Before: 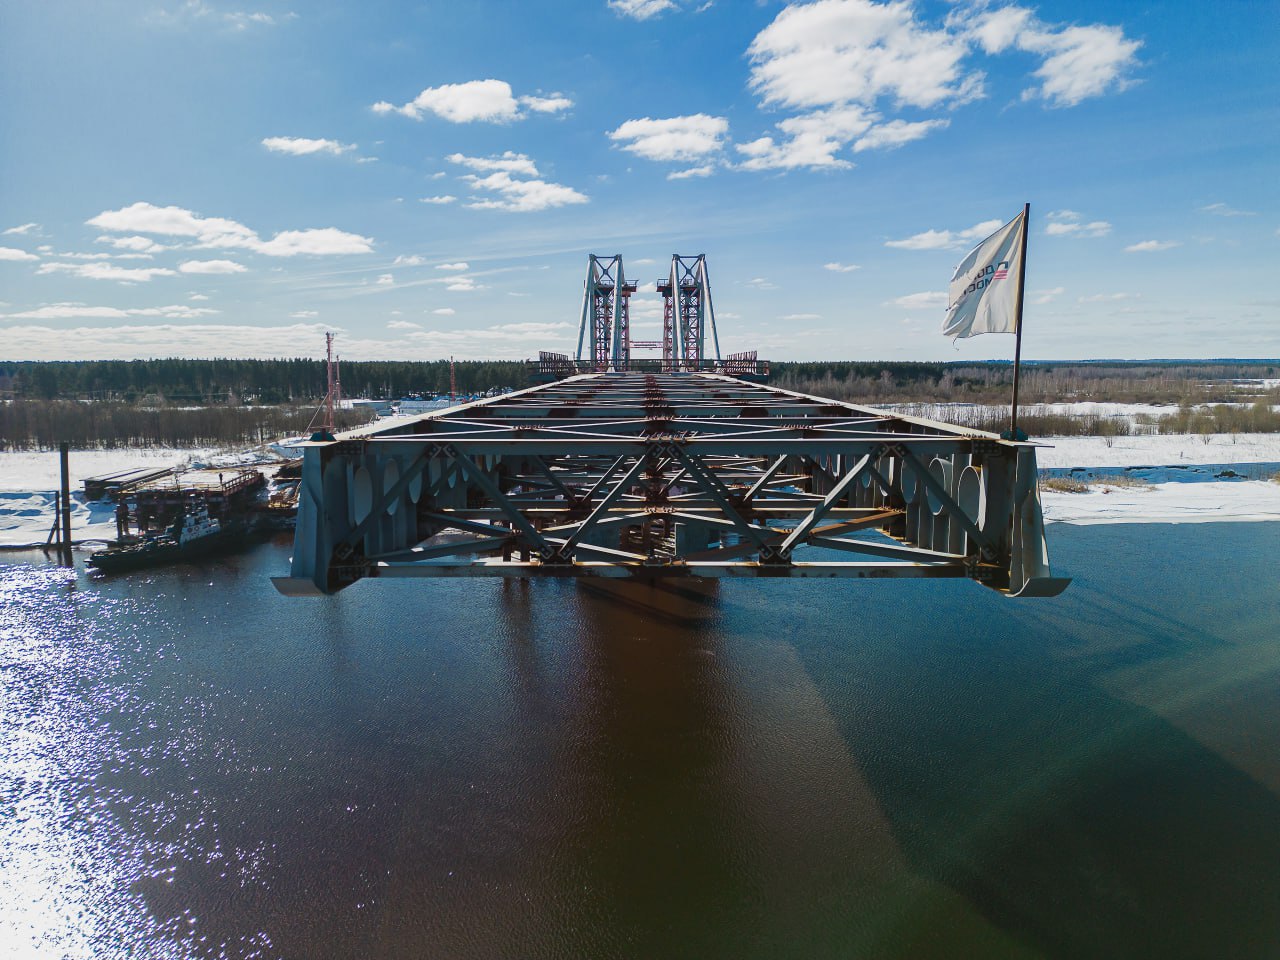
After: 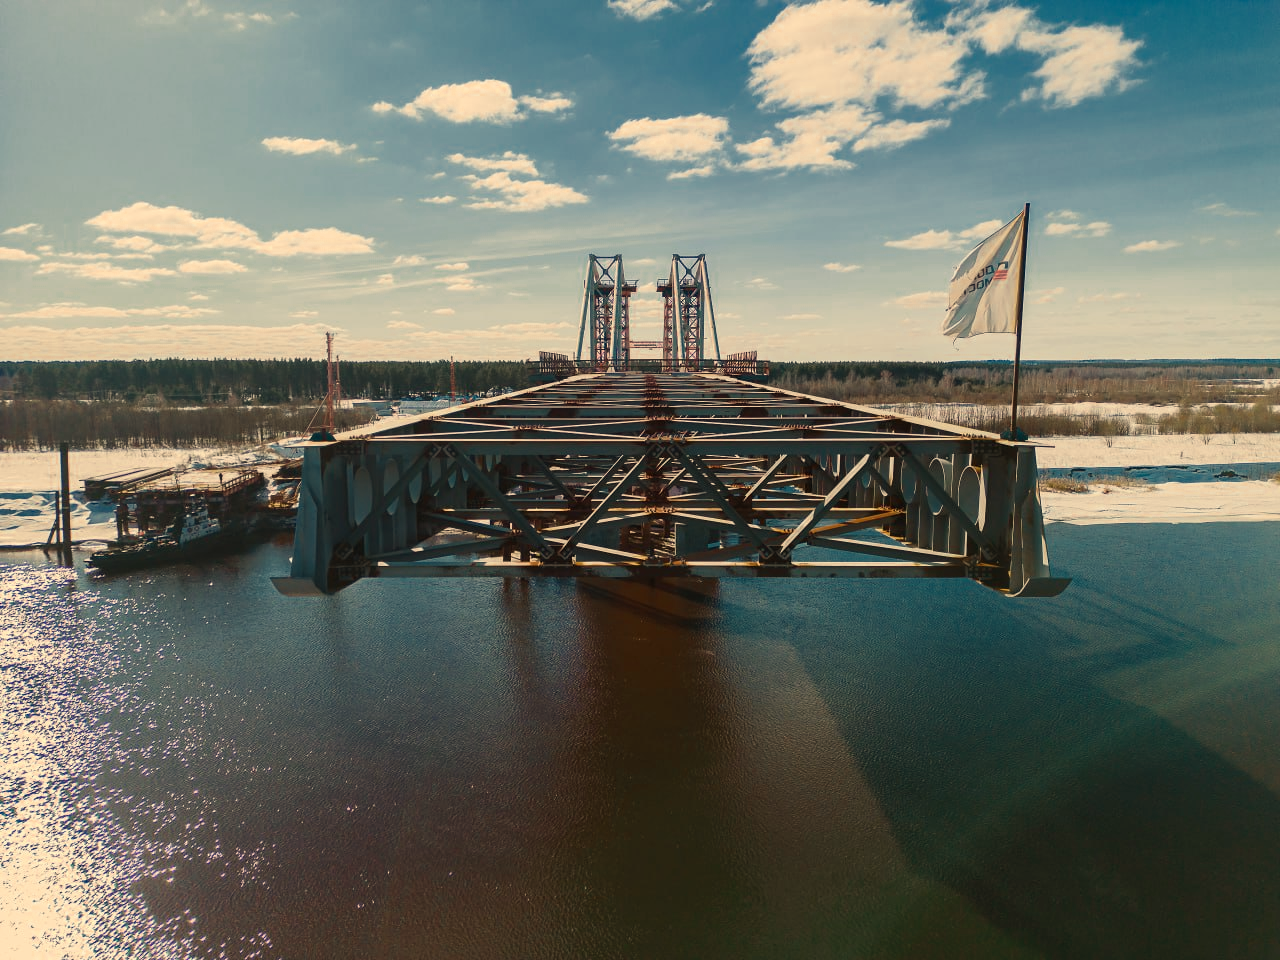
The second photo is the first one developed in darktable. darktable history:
color zones: curves: ch0 [(0, 0.5) (0.125, 0.4) (0.25, 0.5) (0.375, 0.4) (0.5, 0.4) (0.625, 0.35) (0.75, 0.35) (0.875, 0.5)]; ch1 [(0, 0.35) (0.125, 0.45) (0.25, 0.35) (0.375, 0.35) (0.5, 0.35) (0.625, 0.35) (0.75, 0.45) (0.875, 0.35)]; ch2 [(0, 0.6) (0.125, 0.5) (0.25, 0.5) (0.375, 0.6) (0.5, 0.6) (0.625, 0.5) (0.75, 0.5) (0.875, 0.5)]
white balance: red 1.138, green 0.996, blue 0.812
color balance rgb: perceptual saturation grading › global saturation 20%, global vibrance 20%
